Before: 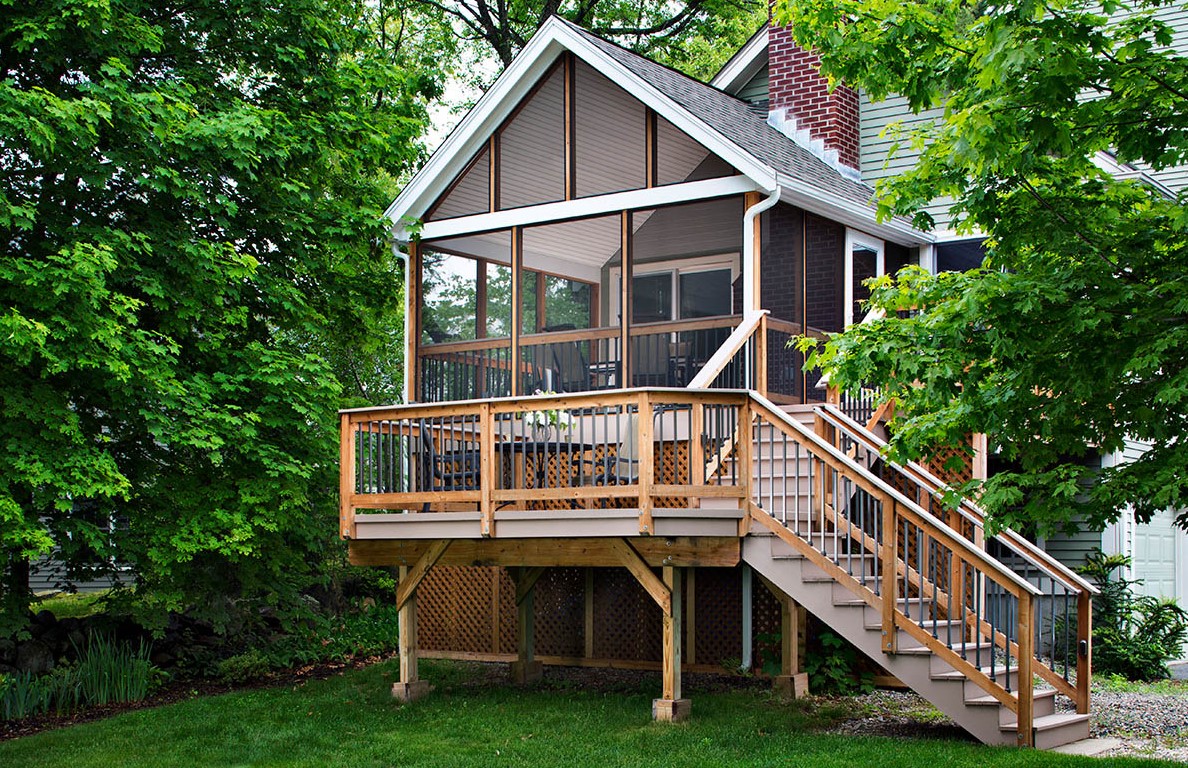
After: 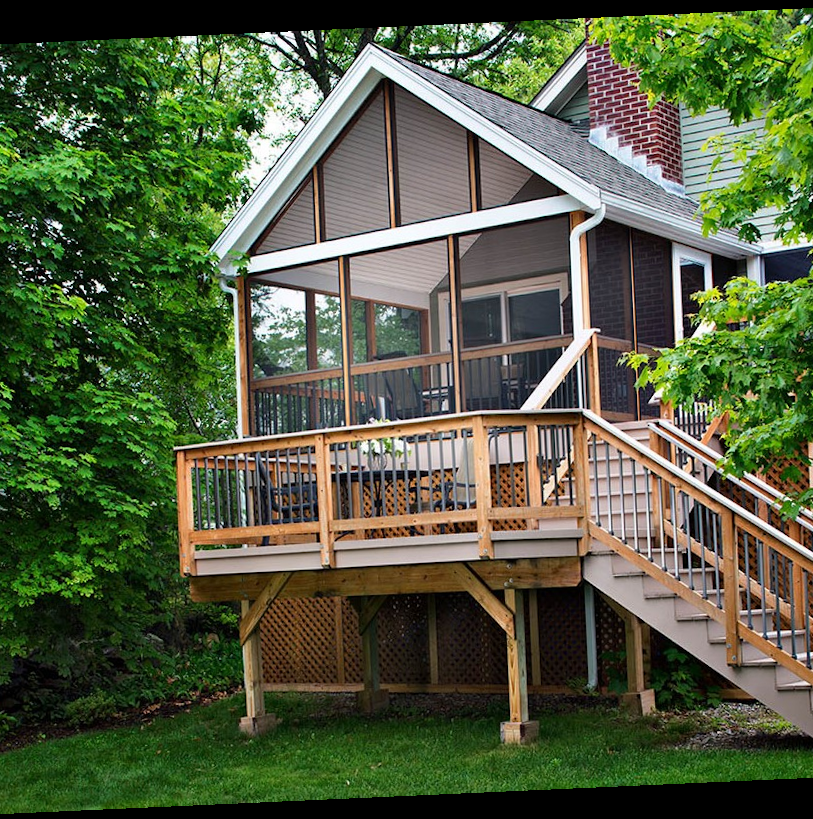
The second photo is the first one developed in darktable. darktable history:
crop and rotate: left 15.055%, right 18.278%
white balance: emerald 1
rotate and perspective: rotation -2.56°, automatic cropping off
